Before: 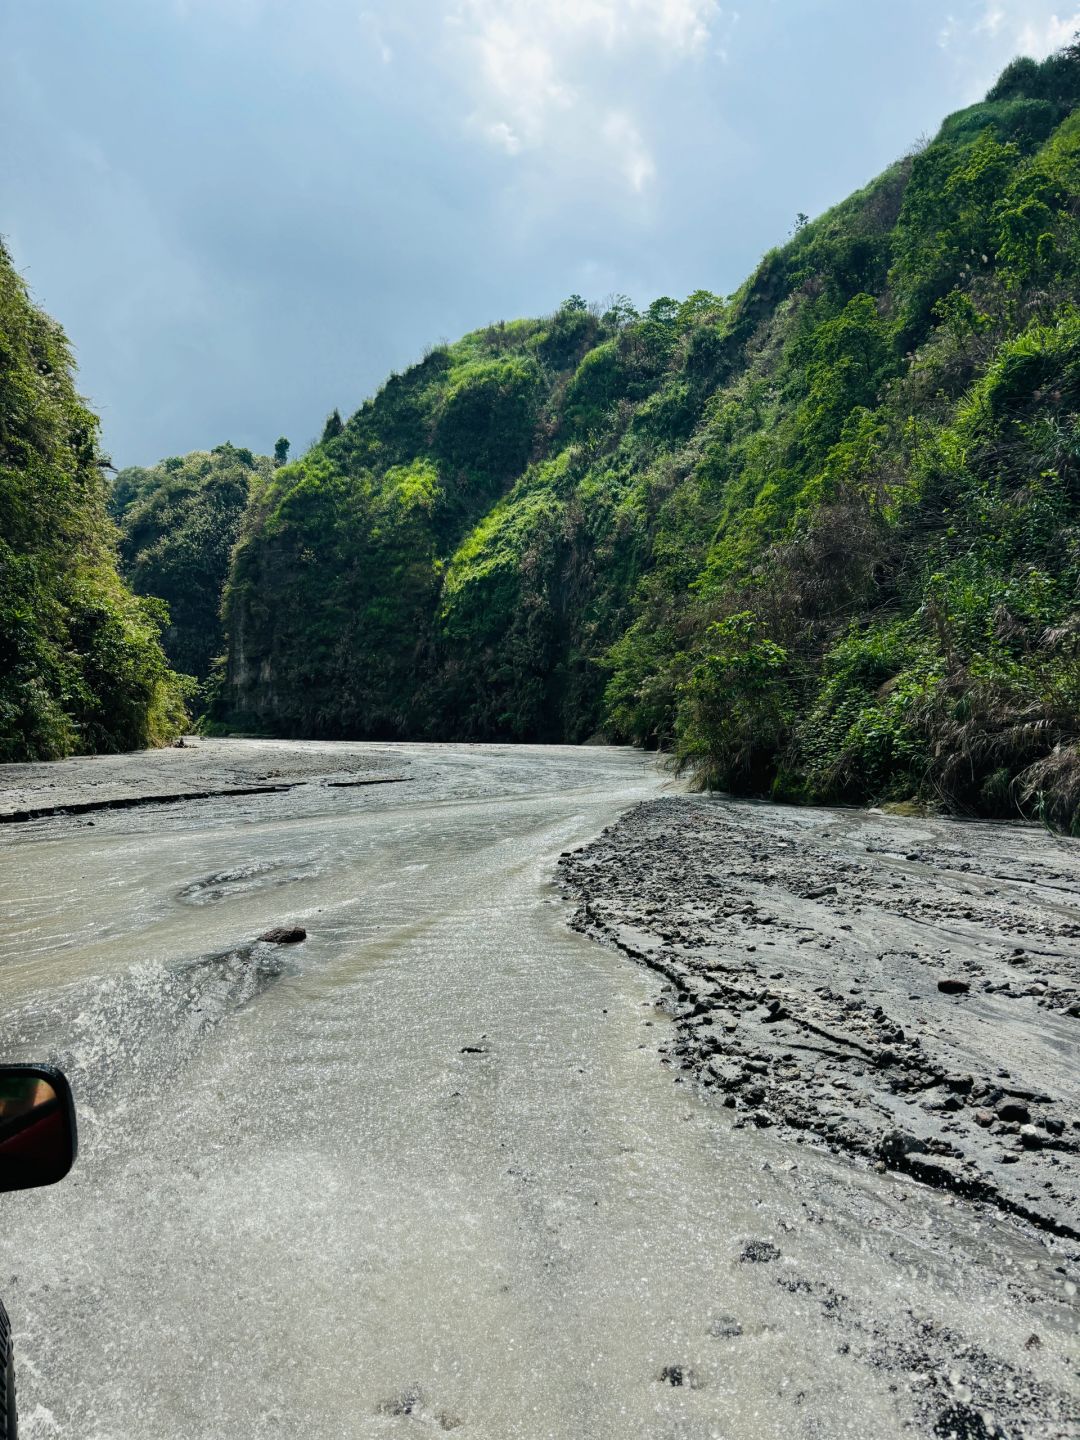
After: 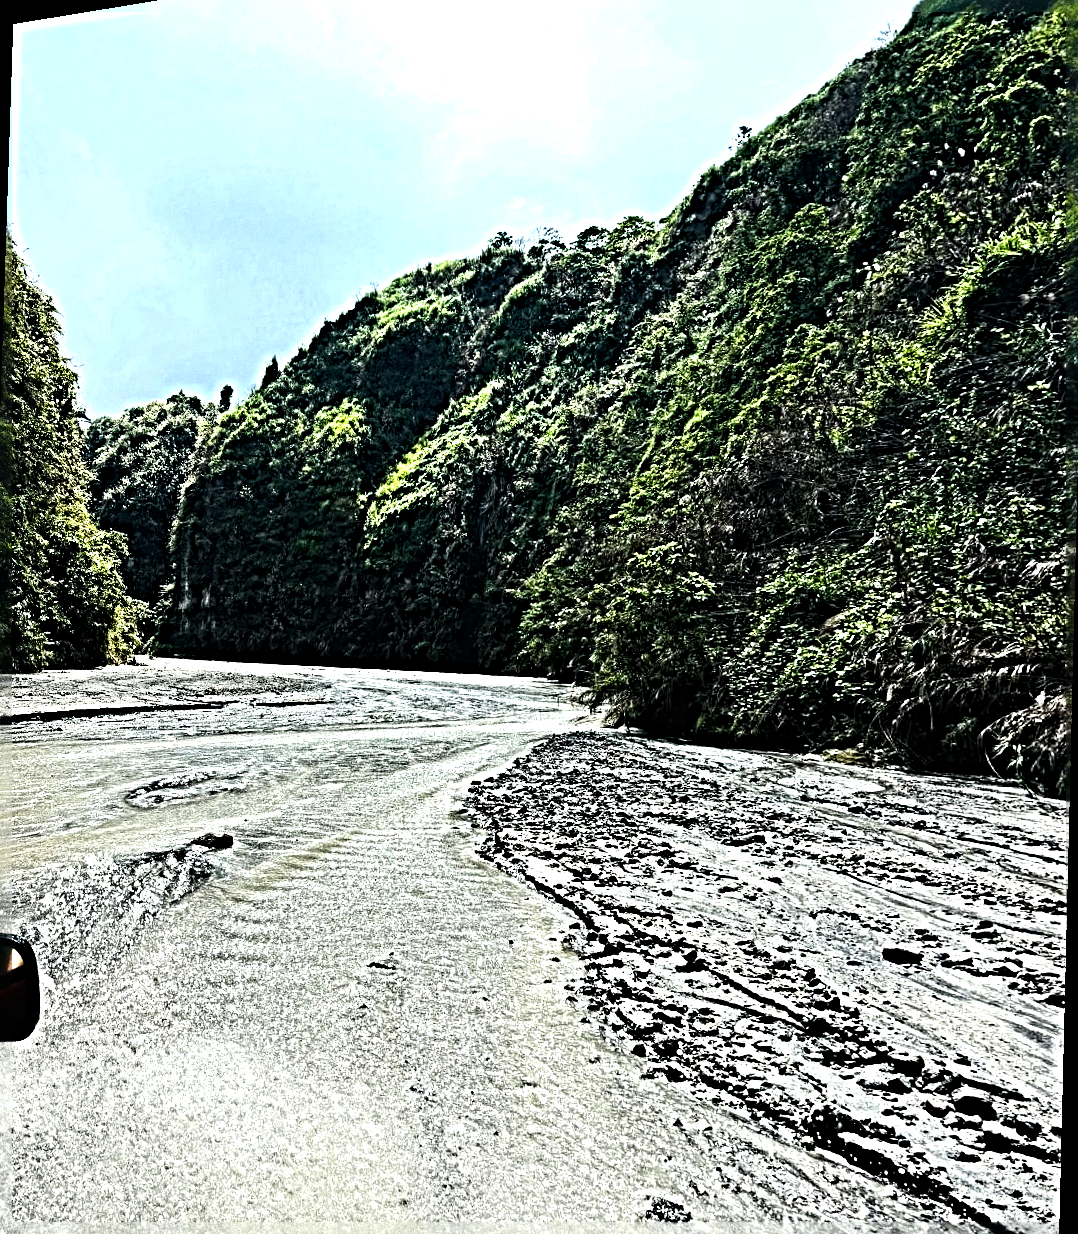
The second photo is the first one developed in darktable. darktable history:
grain: coarseness 11.82 ISO, strength 36.67%, mid-tones bias 74.17%
color zones: curves: ch0 [(0, 0.613) (0.01, 0.613) (0.245, 0.448) (0.498, 0.529) (0.642, 0.665) (0.879, 0.777) (0.99, 0.613)]; ch1 [(0, 0) (0.143, 0) (0.286, 0) (0.429, 0) (0.571, 0) (0.714, 0) (0.857, 0)], mix -93.41%
tone equalizer: -8 EV -1.08 EV, -7 EV -1.01 EV, -6 EV -0.867 EV, -5 EV -0.578 EV, -3 EV 0.578 EV, -2 EV 0.867 EV, -1 EV 1.01 EV, +0 EV 1.08 EV, edges refinement/feathering 500, mask exposure compensation -1.57 EV, preserve details no
levels: mode automatic, gray 50.8%
rotate and perspective: rotation 1.69°, lens shift (vertical) -0.023, lens shift (horizontal) -0.291, crop left 0.025, crop right 0.988, crop top 0.092, crop bottom 0.842
contrast brightness saturation: contrast 0.1, brightness 0.03, saturation 0.09
sharpen: radius 6.3, amount 1.8, threshold 0
